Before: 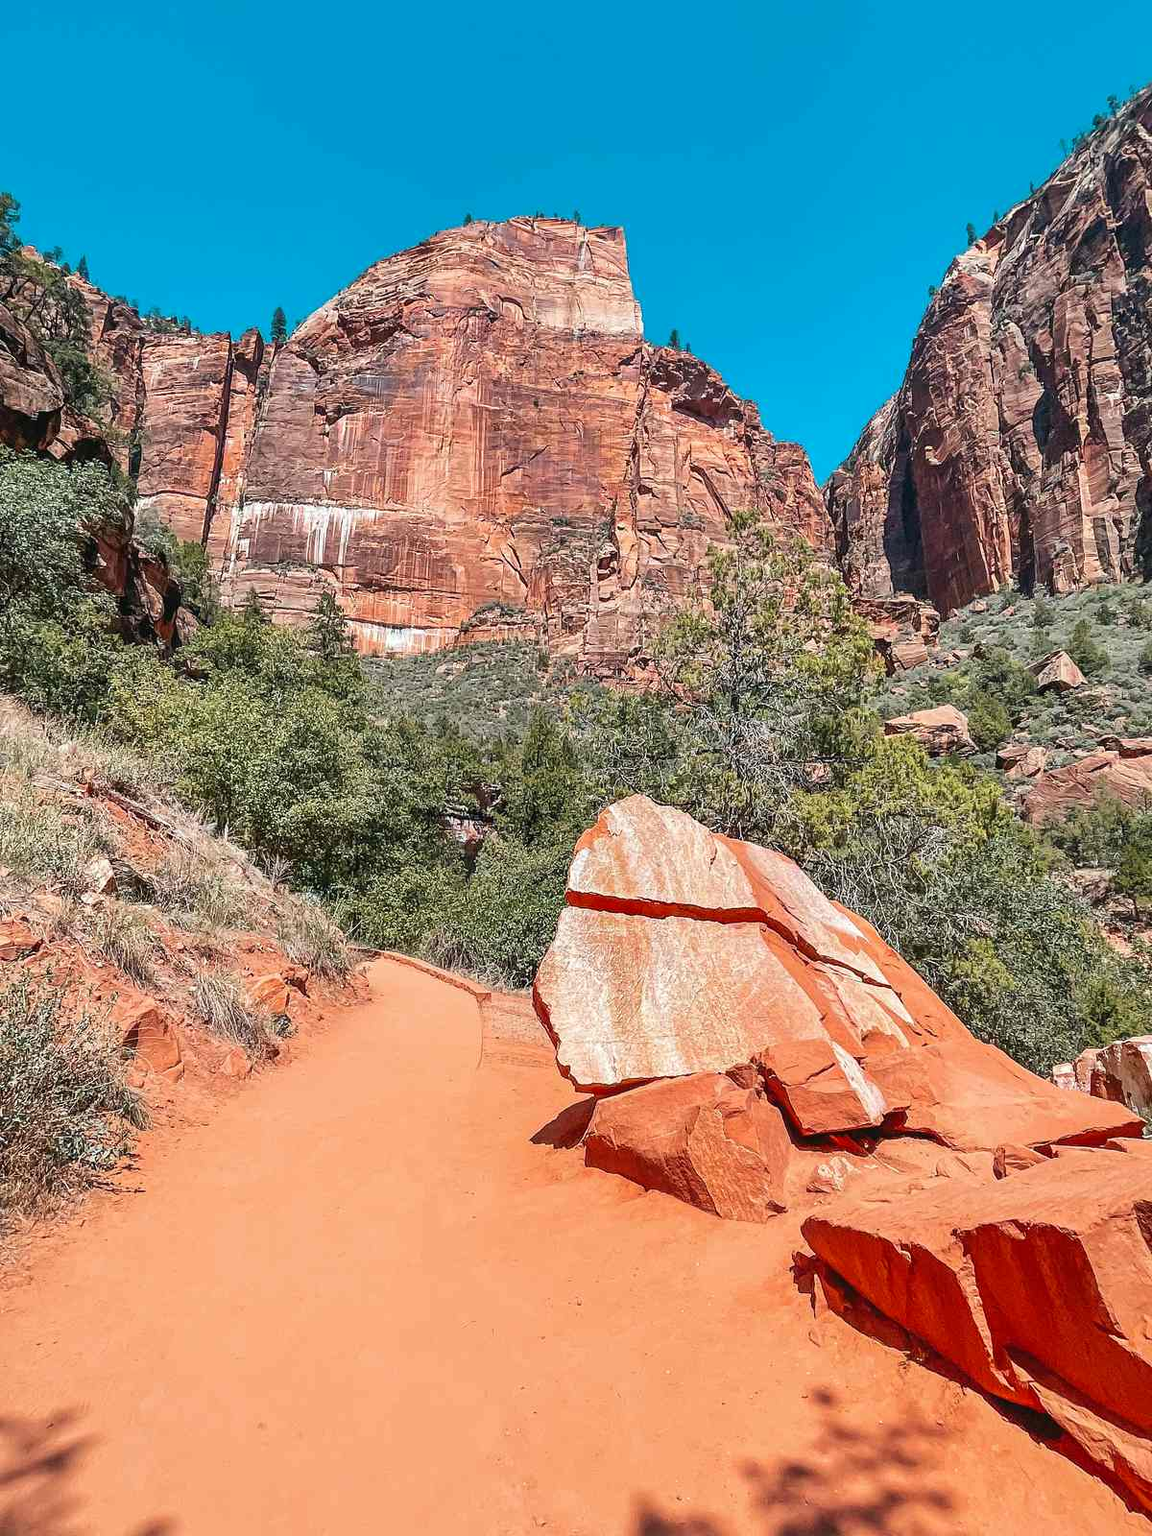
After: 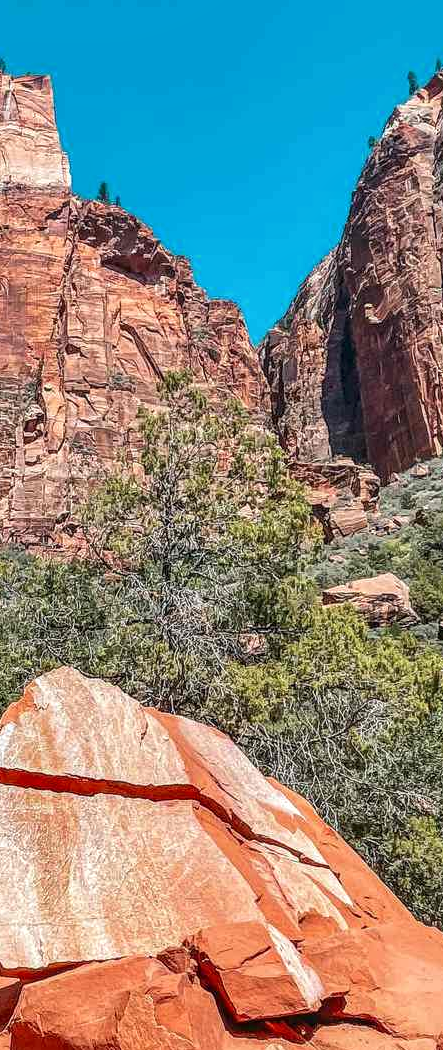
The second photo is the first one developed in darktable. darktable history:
crop and rotate: left 49.936%, top 10.094%, right 13.136%, bottom 24.256%
local contrast: on, module defaults
